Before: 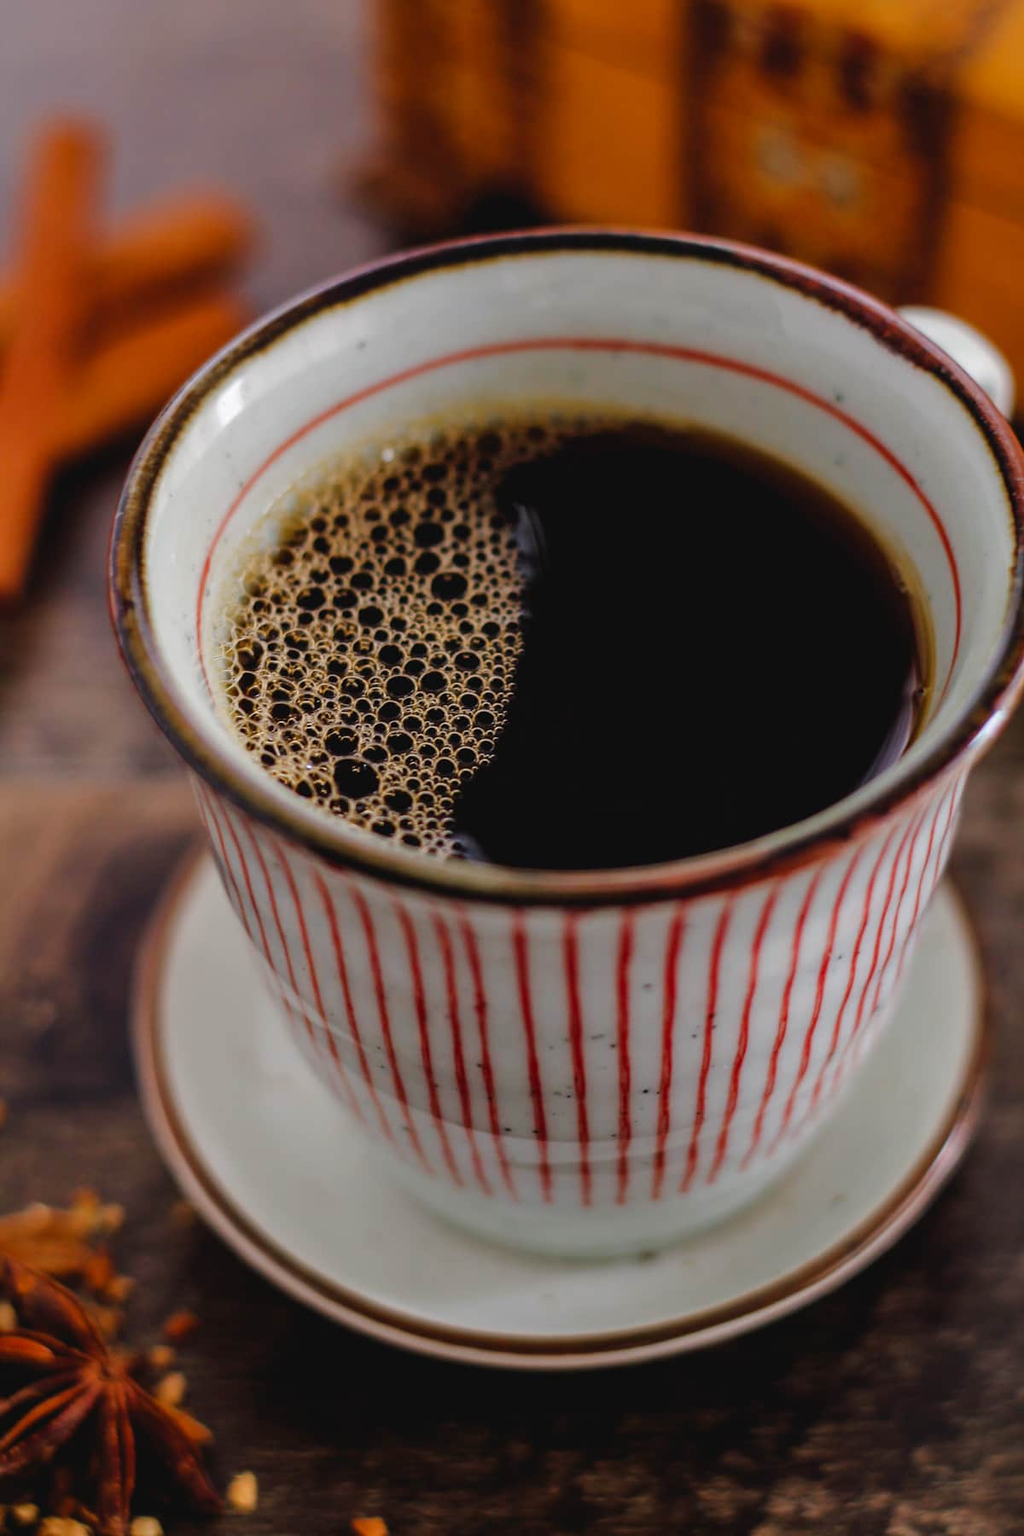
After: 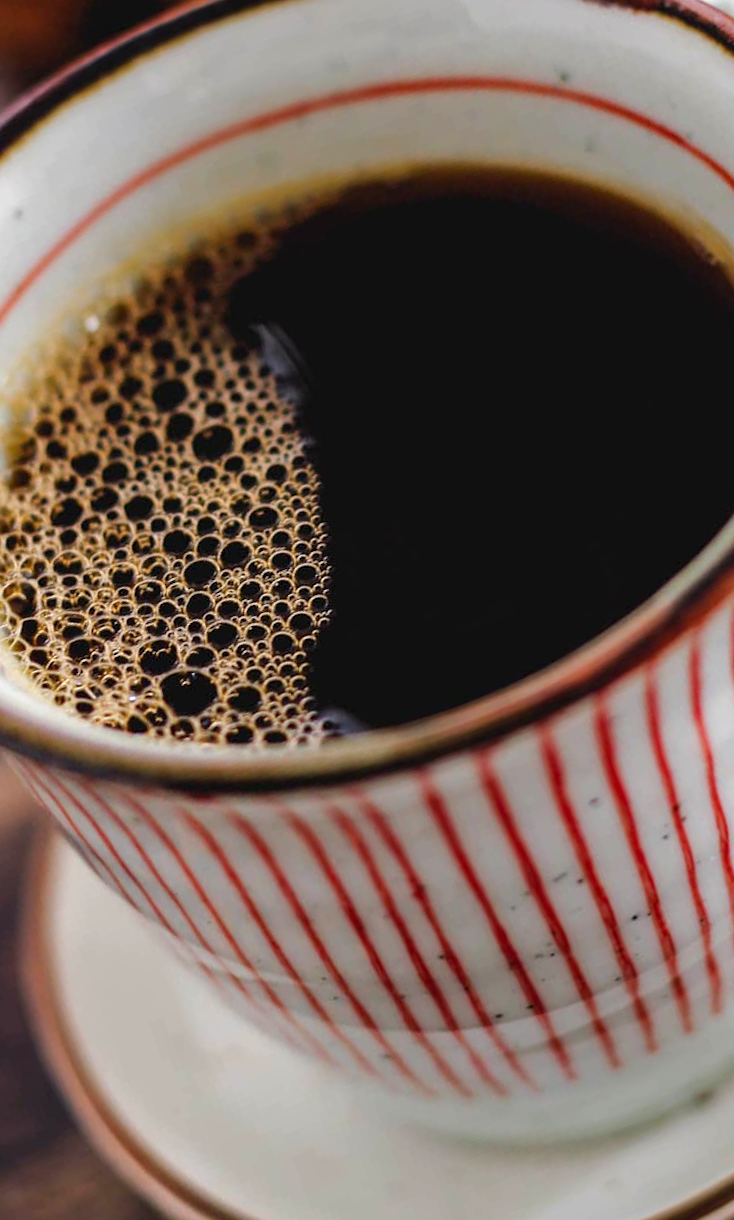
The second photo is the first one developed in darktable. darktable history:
exposure: black level correction 0.001, exposure 0.499 EV, compensate highlight preservation false
crop and rotate: angle 20.38°, left 6.736%, right 3.953%, bottom 1.056%
